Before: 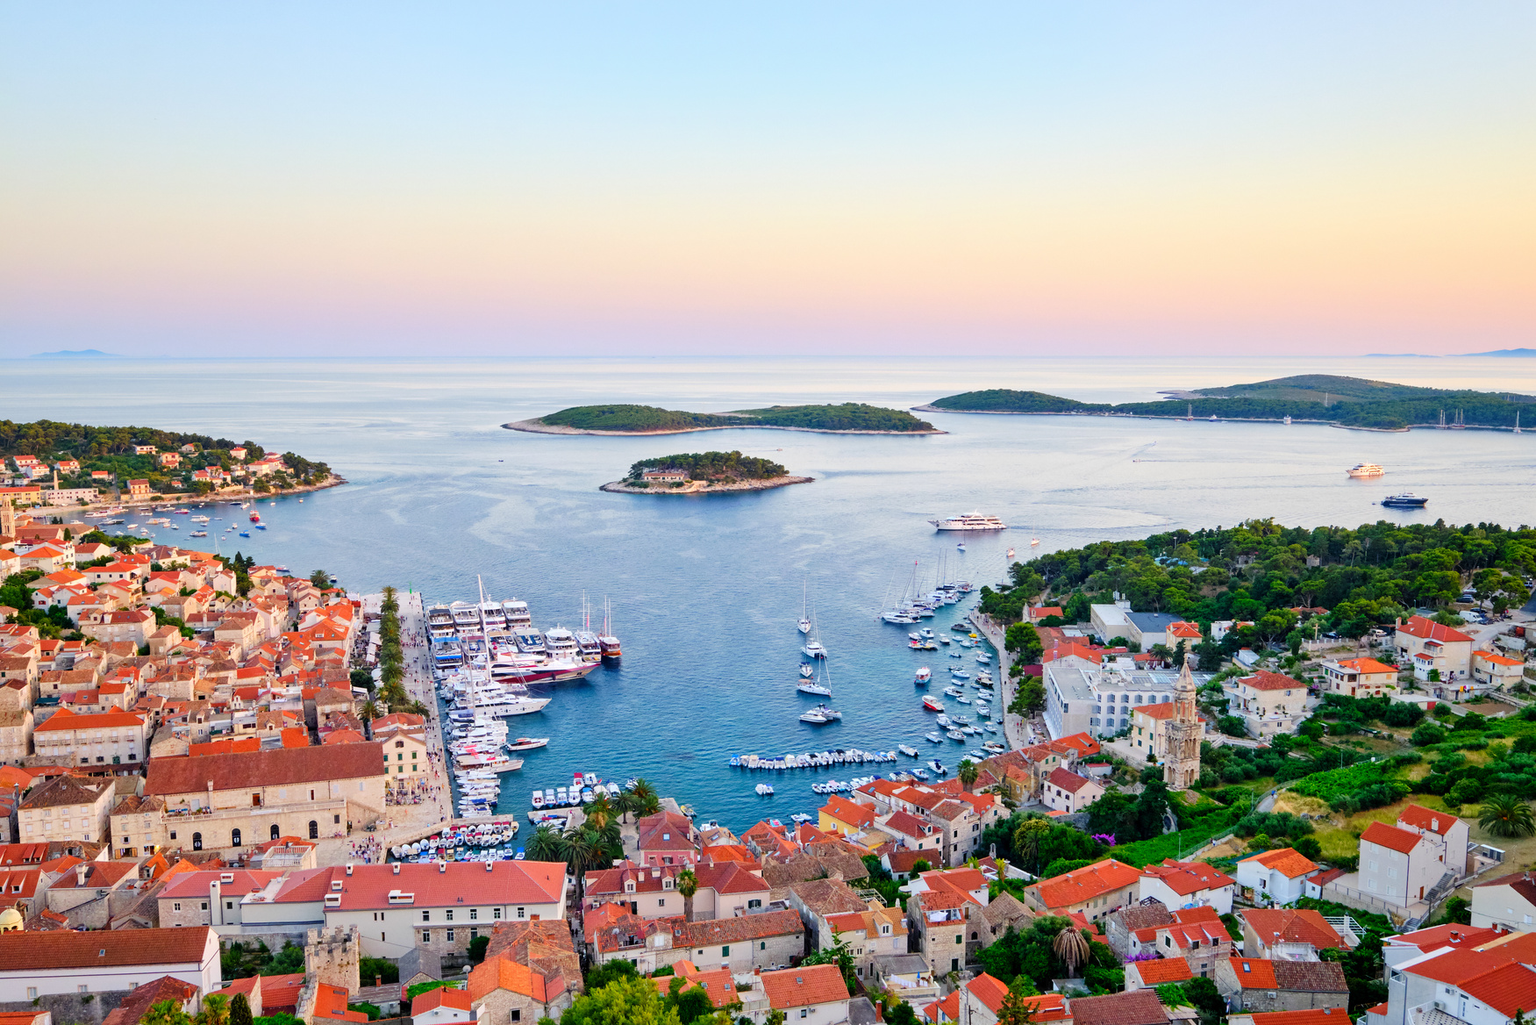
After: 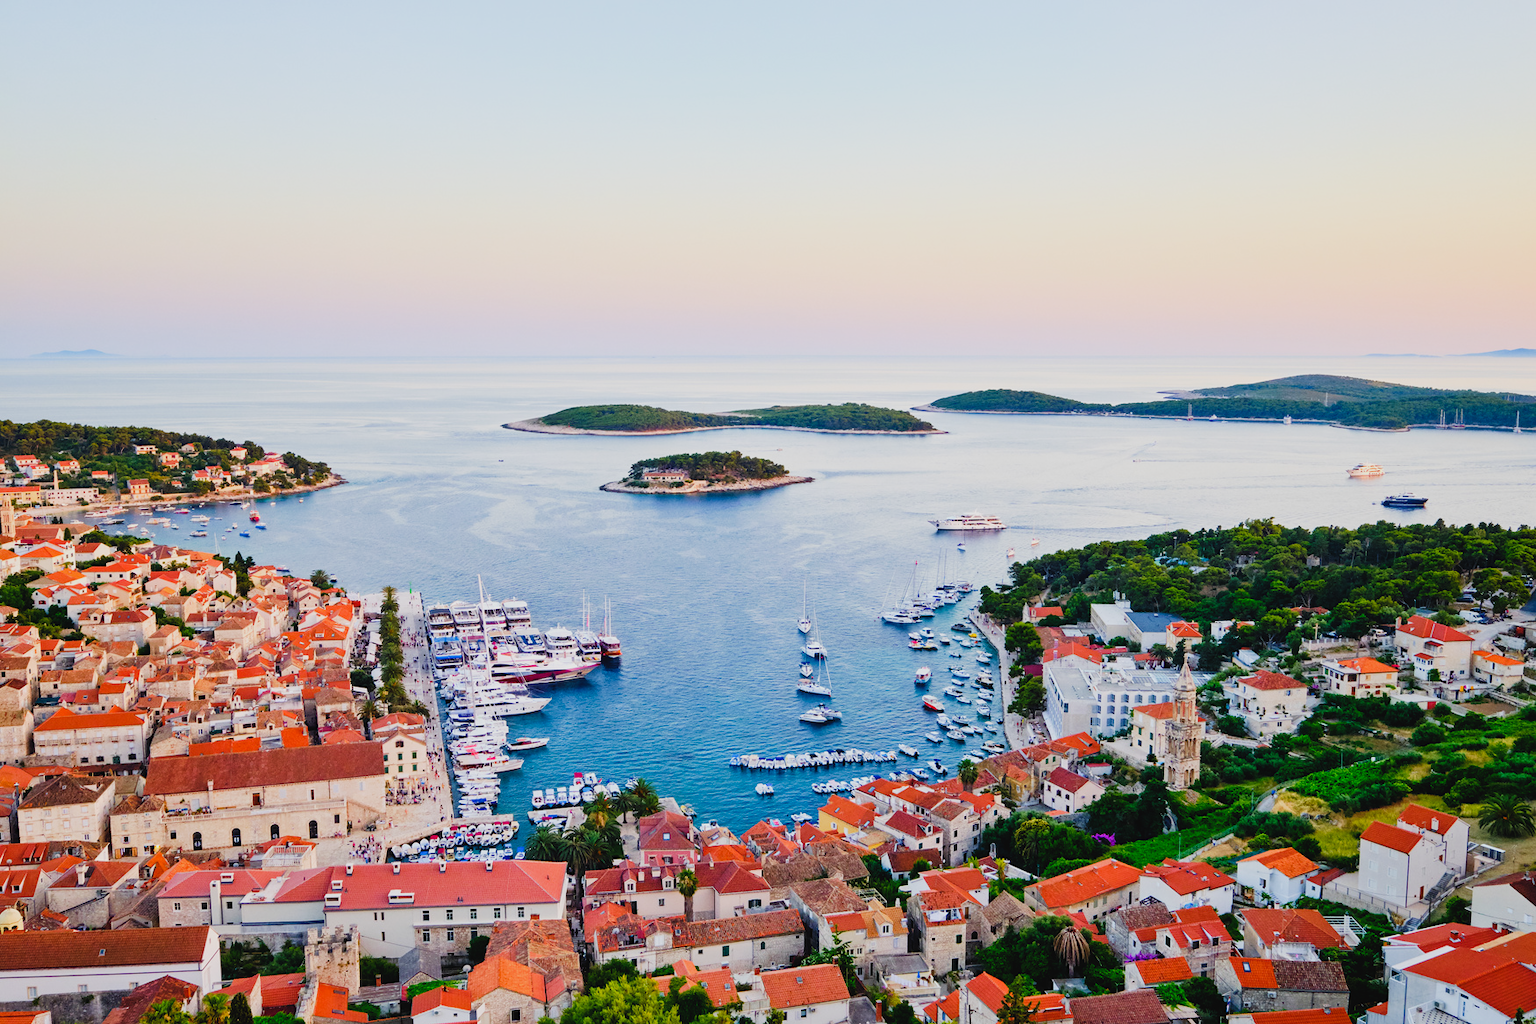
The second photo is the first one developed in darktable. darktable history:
white balance: emerald 1
sigmoid: contrast 1.7
exposure: black level correction -0.015, exposure -0.125 EV, compensate highlight preservation false
